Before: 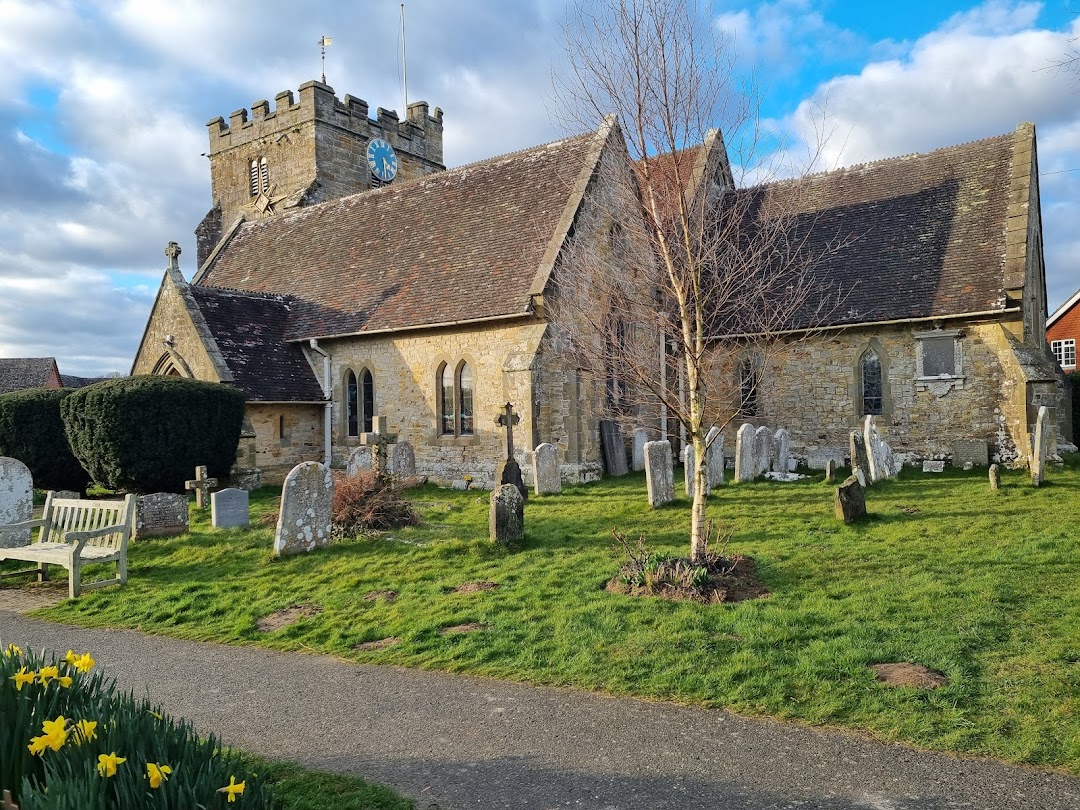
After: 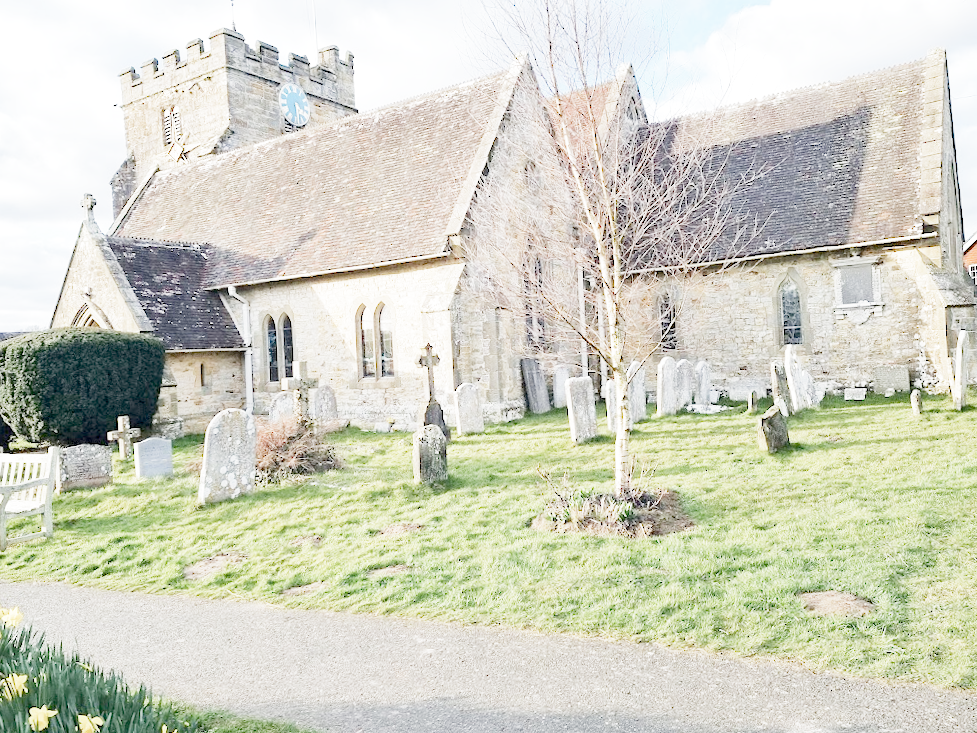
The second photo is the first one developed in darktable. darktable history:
crop and rotate: angle 1.79°, left 5.717%, top 5.683%
tone equalizer: -8 EV -0.751 EV, -7 EV -0.714 EV, -6 EV -0.619 EV, -5 EV -0.375 EV, -3 EV 0.404 EV, -2 EV 0.6 EV, -1 EV 0.684 EV, +0 EV 0.761 EV, mask exposure compensation -0.485 EV
exposure: exposure 0.564 EV, compensate highlight preservation false
filmic rgb: middle gray luminance 2.72%, black relative exposure -9.95 EV, white relative exposure 6.99 EV, threshold 3.06 EV, dynamic range scaling 10.63%, target black luminance 0%, hardness 3.17, latitude 44.21%, contrast 0.68, highlights saturation mix 5.03%, shadows ↔ highlights balance 12.98%, add noise in highlights 0.001, preserve chrominance no, color science v3 (2019), use custom middle-gray values true, iterations of high-quality reconstruction 0, contrast in highlights soft, enable highlight reconstruction true
